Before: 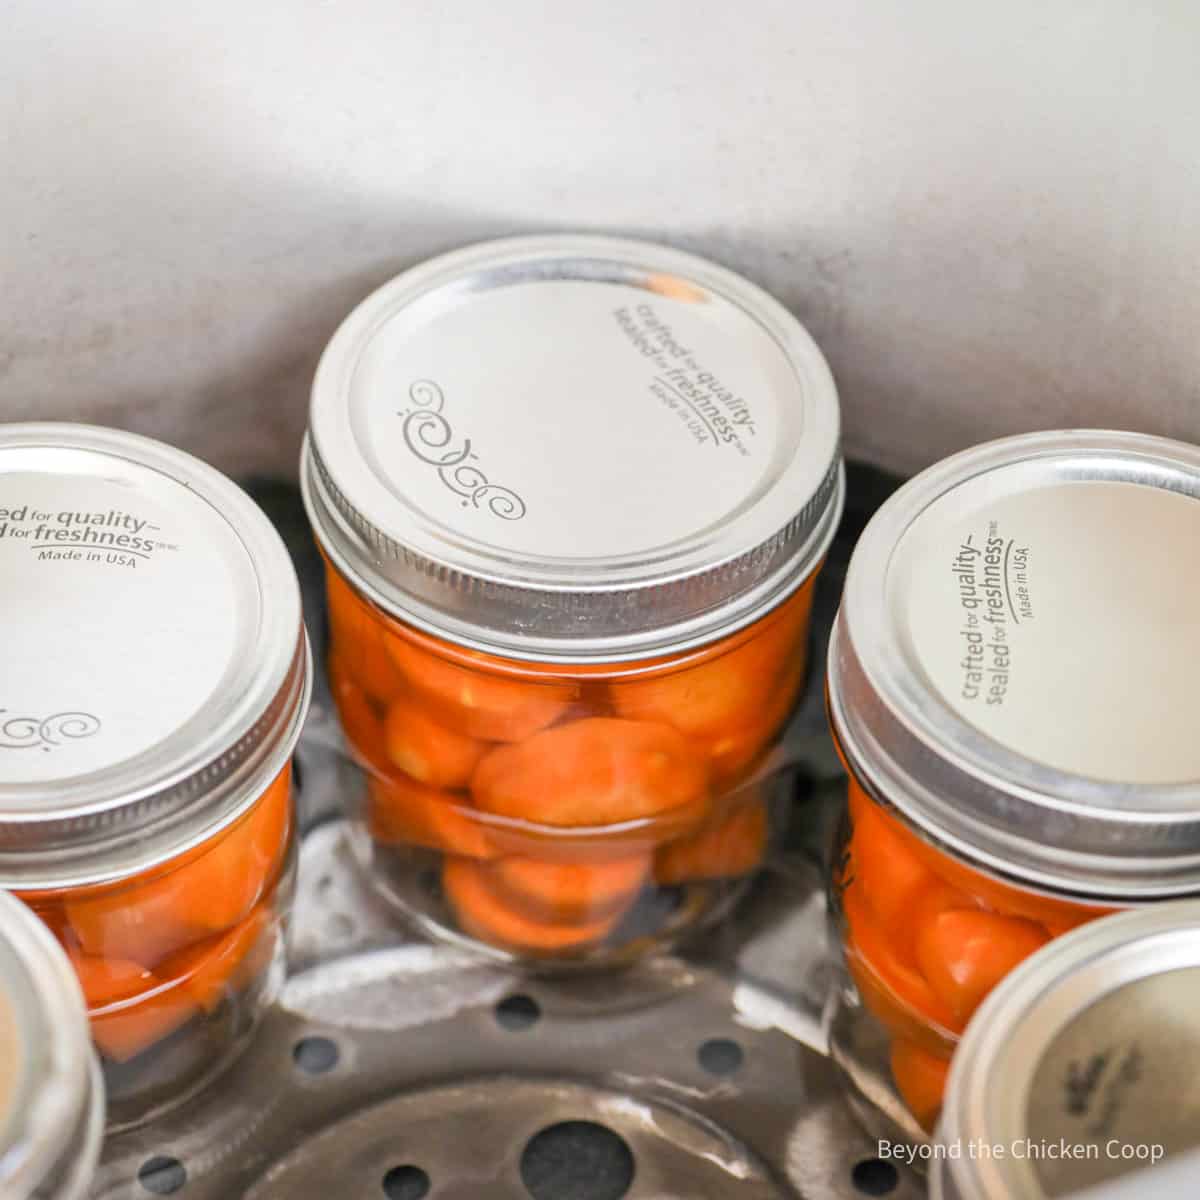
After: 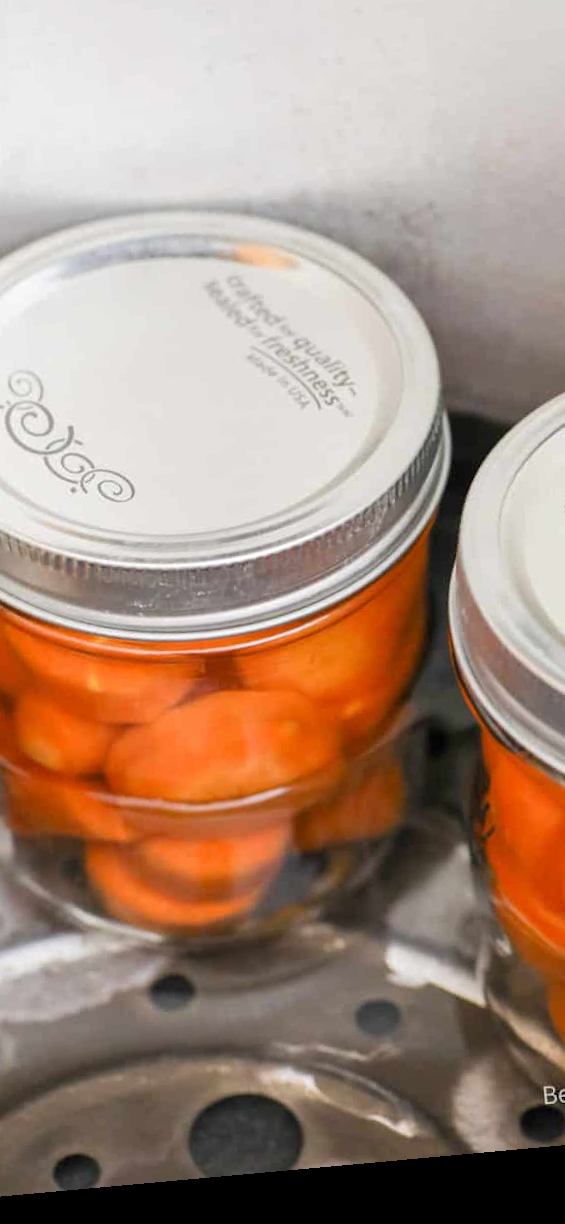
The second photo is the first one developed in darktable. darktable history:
crop: left 33.452%, top 6.025%, right 23.155%
rotate and perspective: rotation -5.2°, automatic cropping off
